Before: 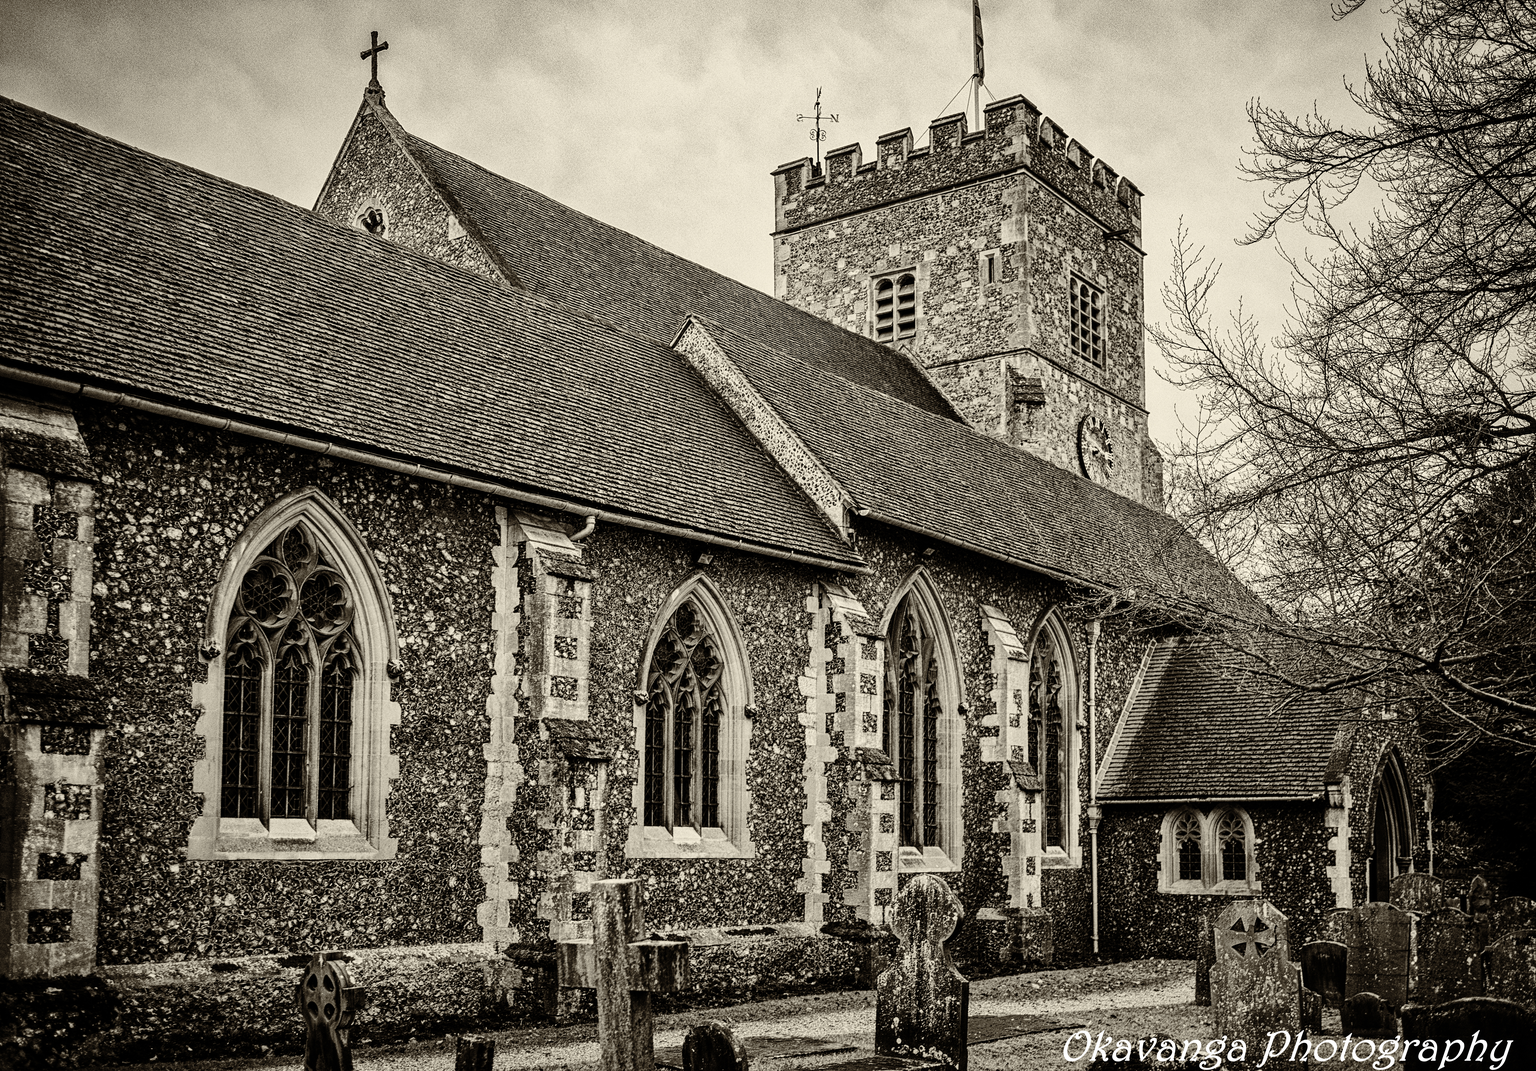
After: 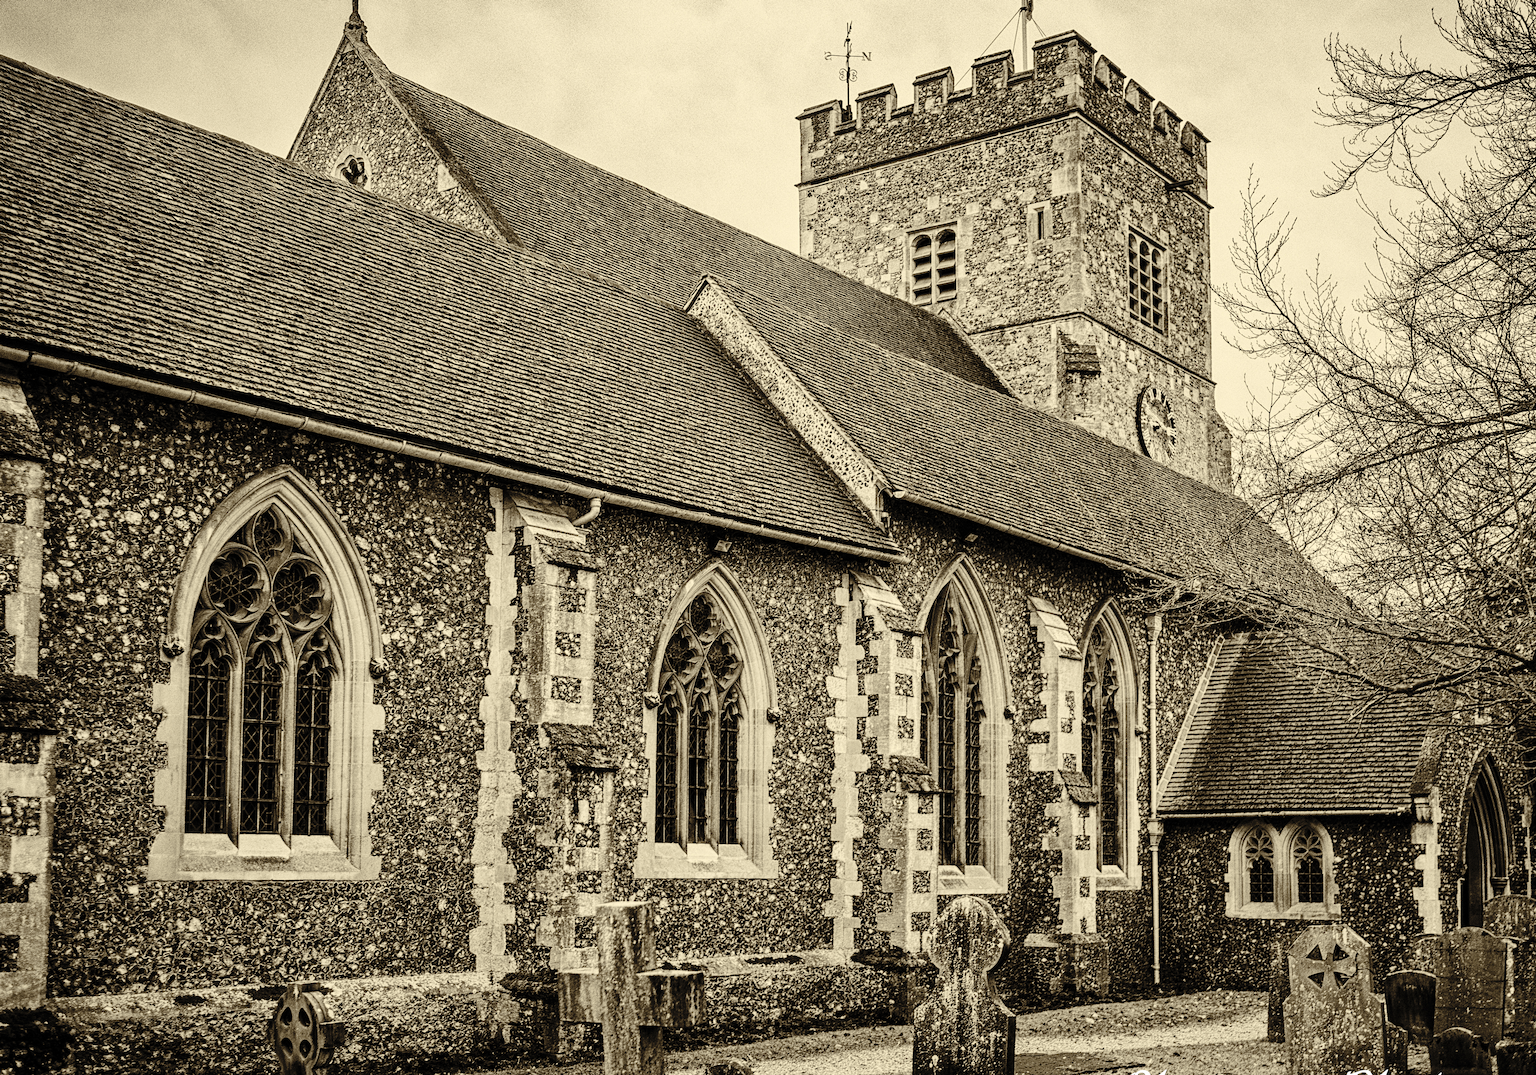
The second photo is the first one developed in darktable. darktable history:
contrast brightness saturation: contrast 0.067, brightness 0.17, saturation 0.414
color balance rgb: power › hue 328.85°, perceptual saturation grading › global saturation 30.742%
crop: left 3.584%, top 6.351%, right 6.401%, bottom 3.239%
